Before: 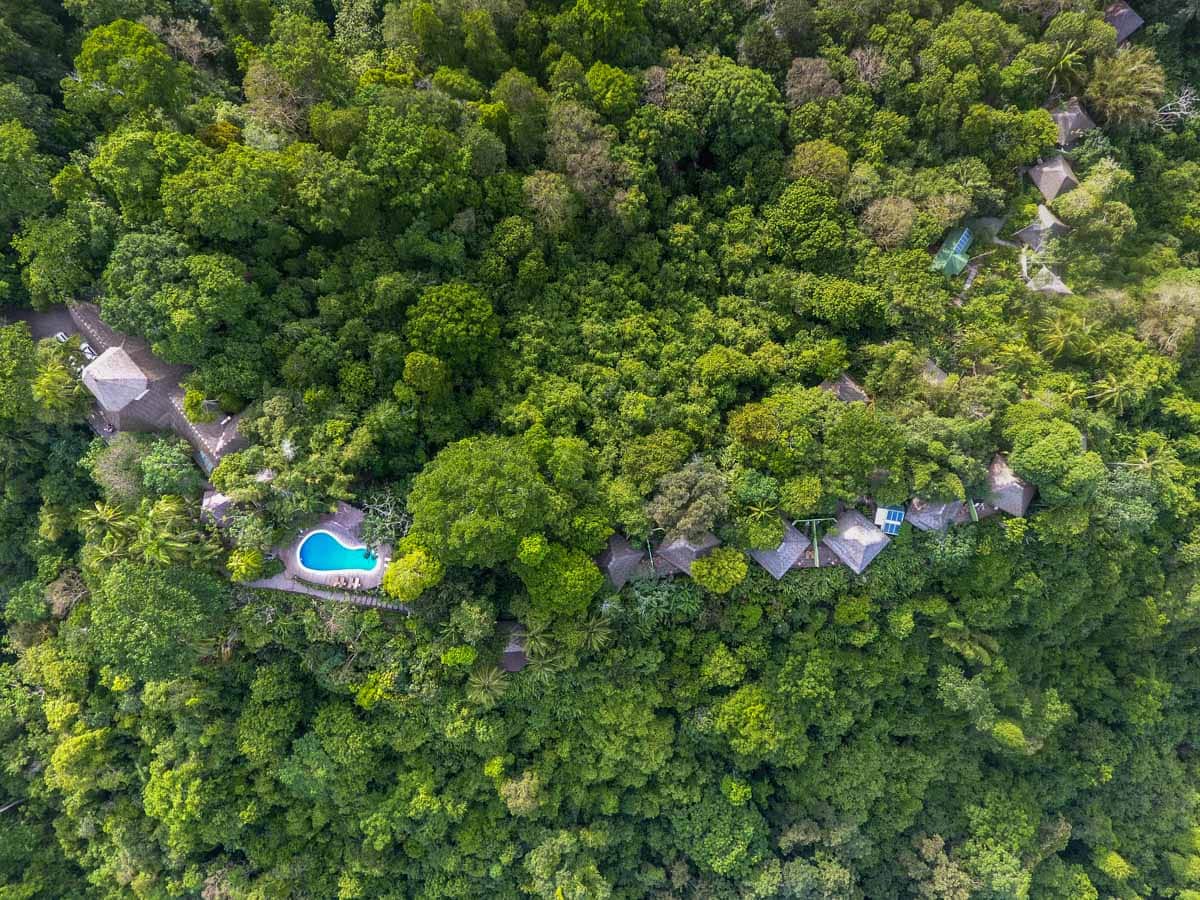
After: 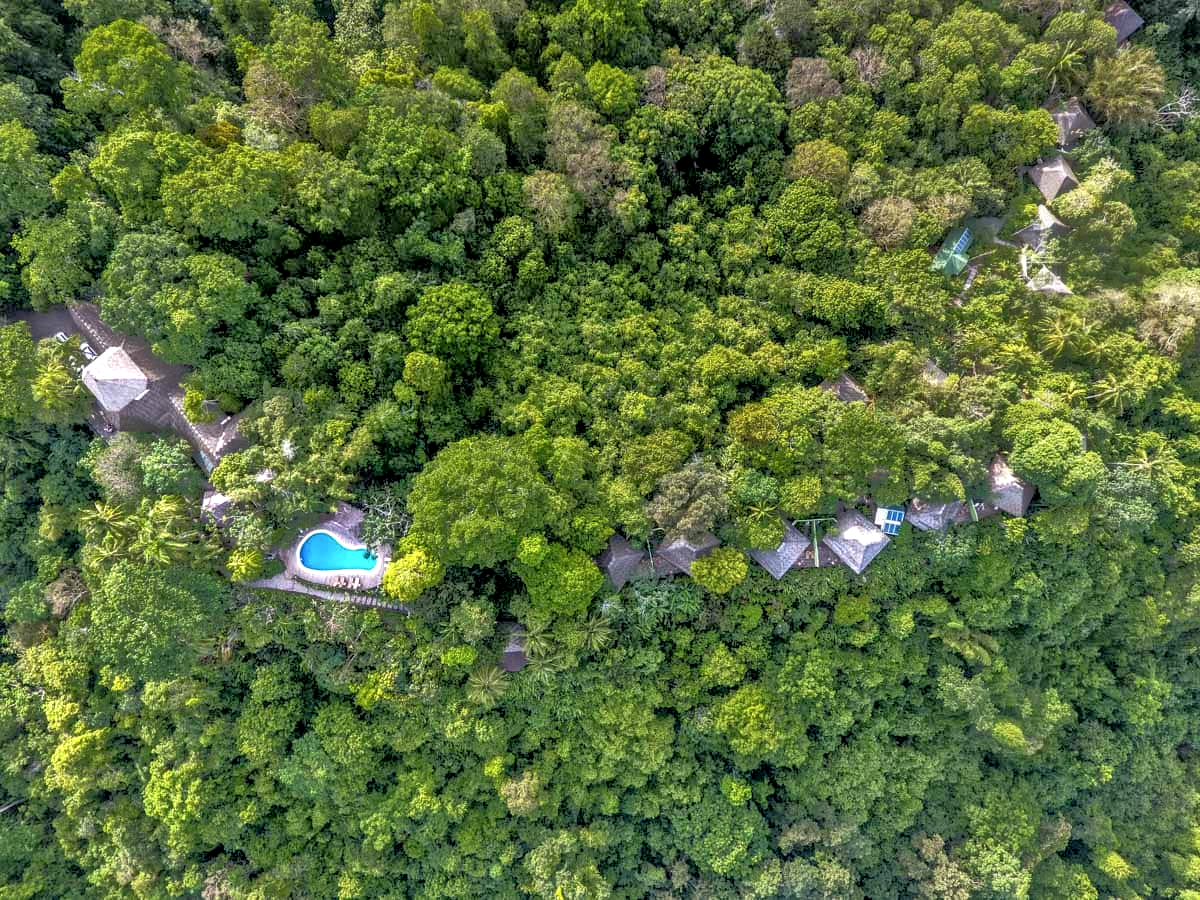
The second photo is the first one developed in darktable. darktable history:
local contrast: detail 150%
tone equalizer: -8 EV -0.528 EV, -7 EV -0.319 EV, -6 EV -0.083 EV, -5 EV 0.413 EV, -4 EV 0.985 EV, -3 EV 0.791 EV, -2 EV -0.01 EV, -1 EV 0.14 EV, +0 EV -0.012 EV, smoothing 1
